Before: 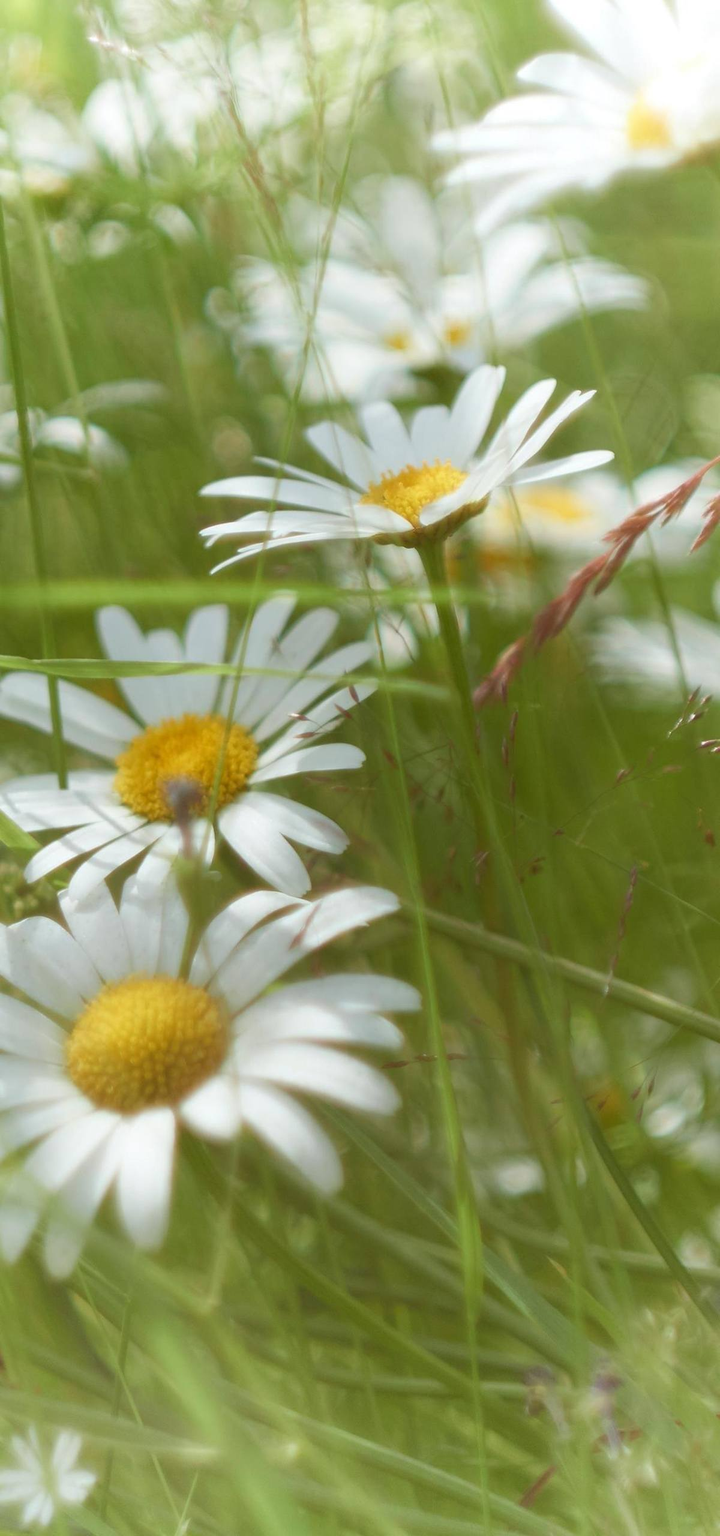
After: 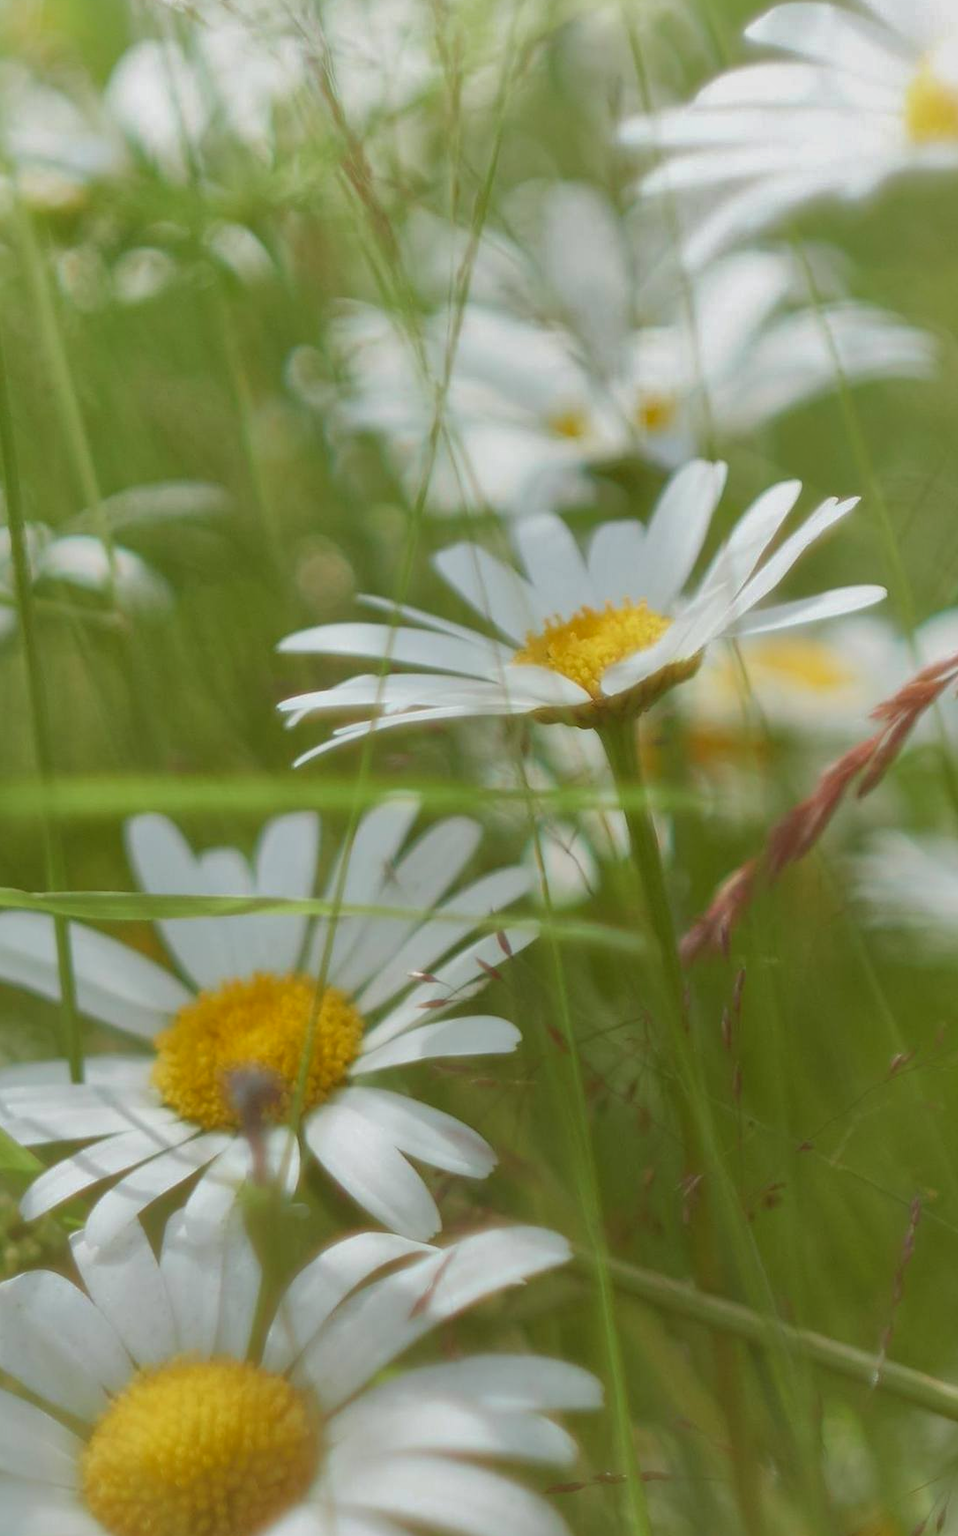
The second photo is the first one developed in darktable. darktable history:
exposure: exposure -0.183 EV, compensate exposure bias true, compensate highlight preservation false
crop: left 1.572%, top 3.43%, right 7.771%, bottom 28.512%
shadows and highlights: shadows 39.92, highlights -59.71
